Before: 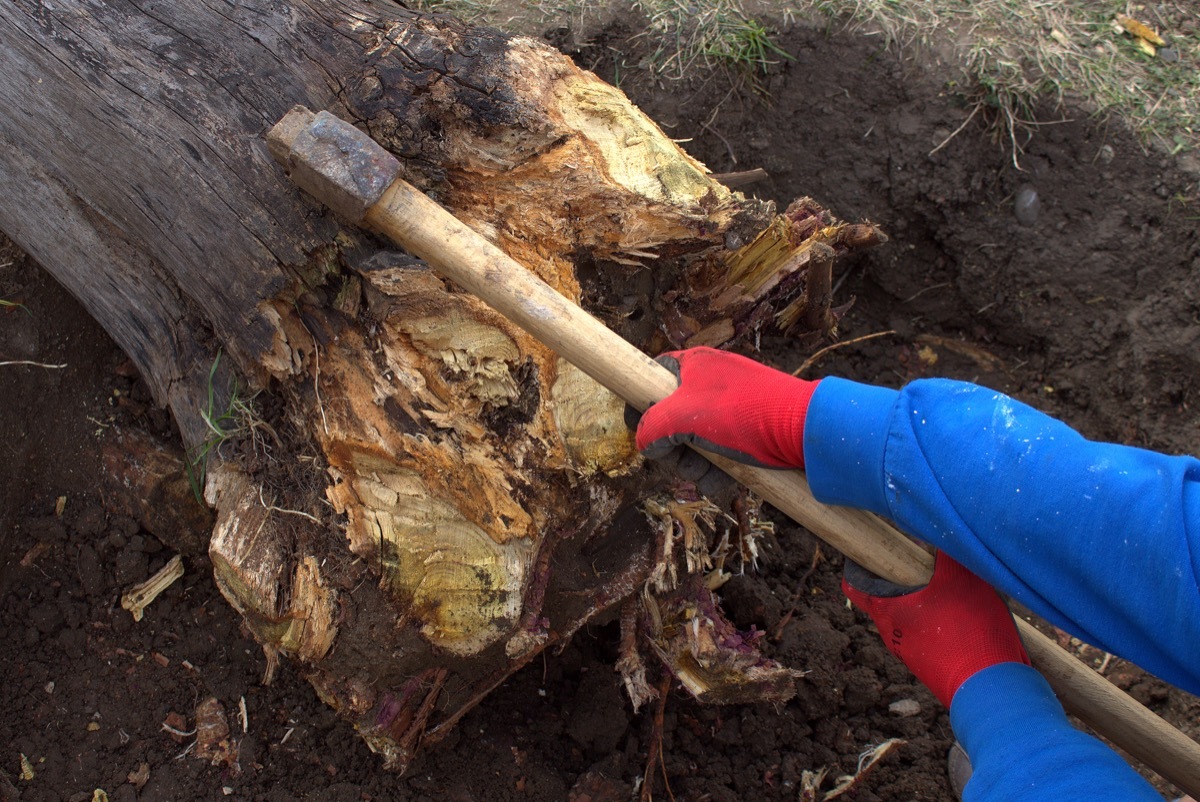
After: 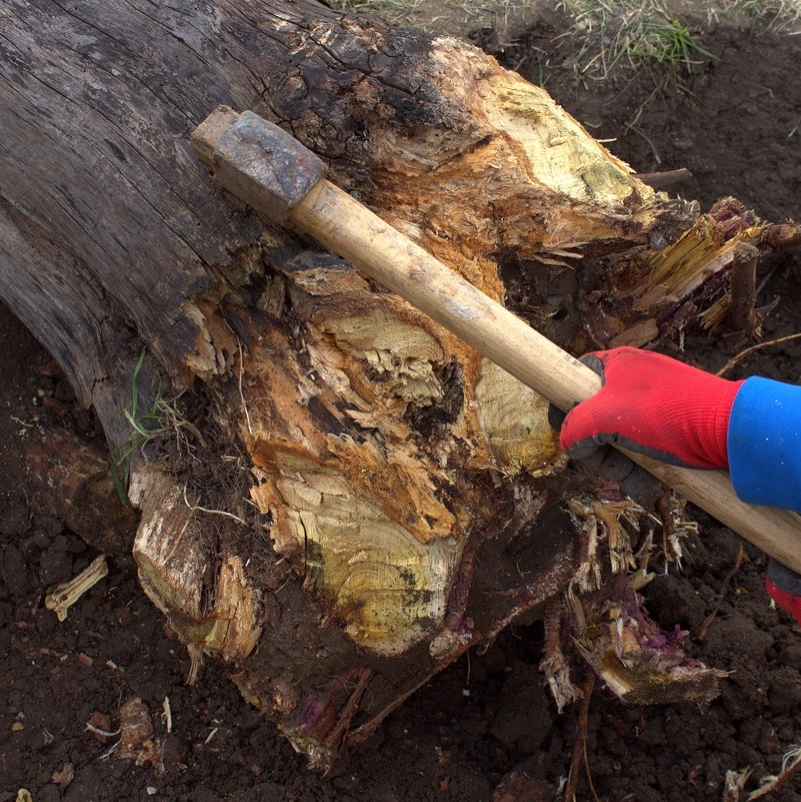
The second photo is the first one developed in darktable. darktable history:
crop and rotate: left 6.387%, right 26.8%
